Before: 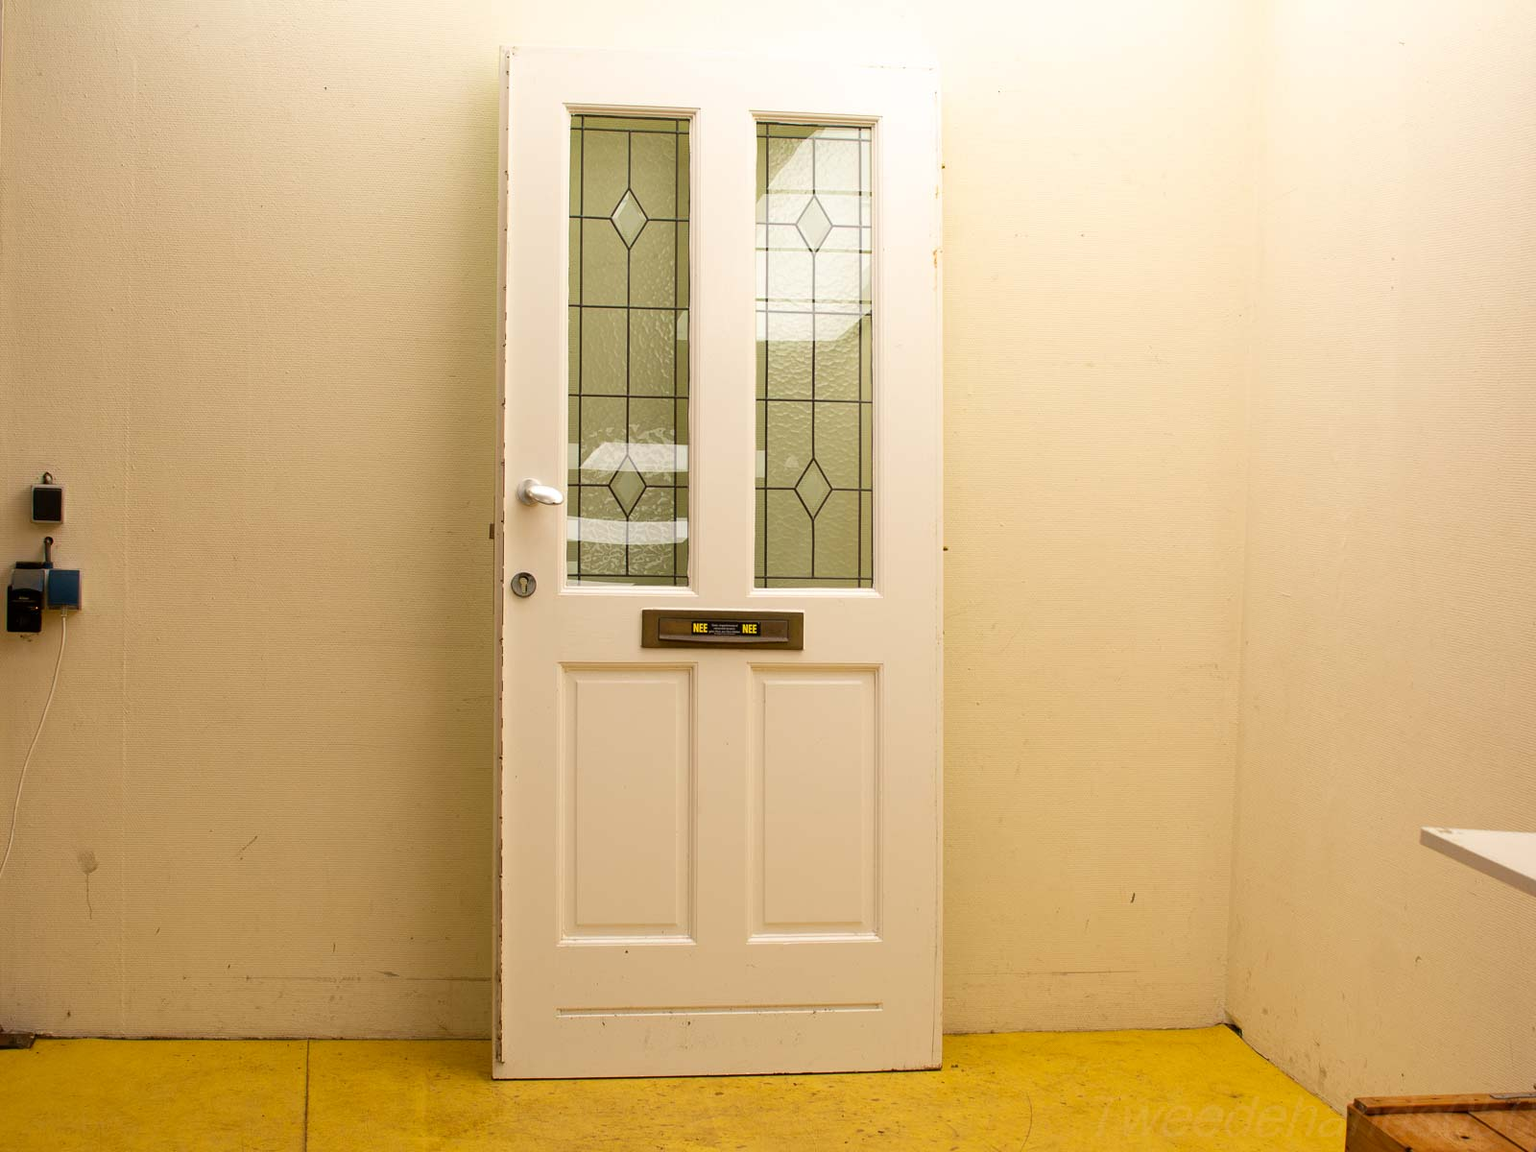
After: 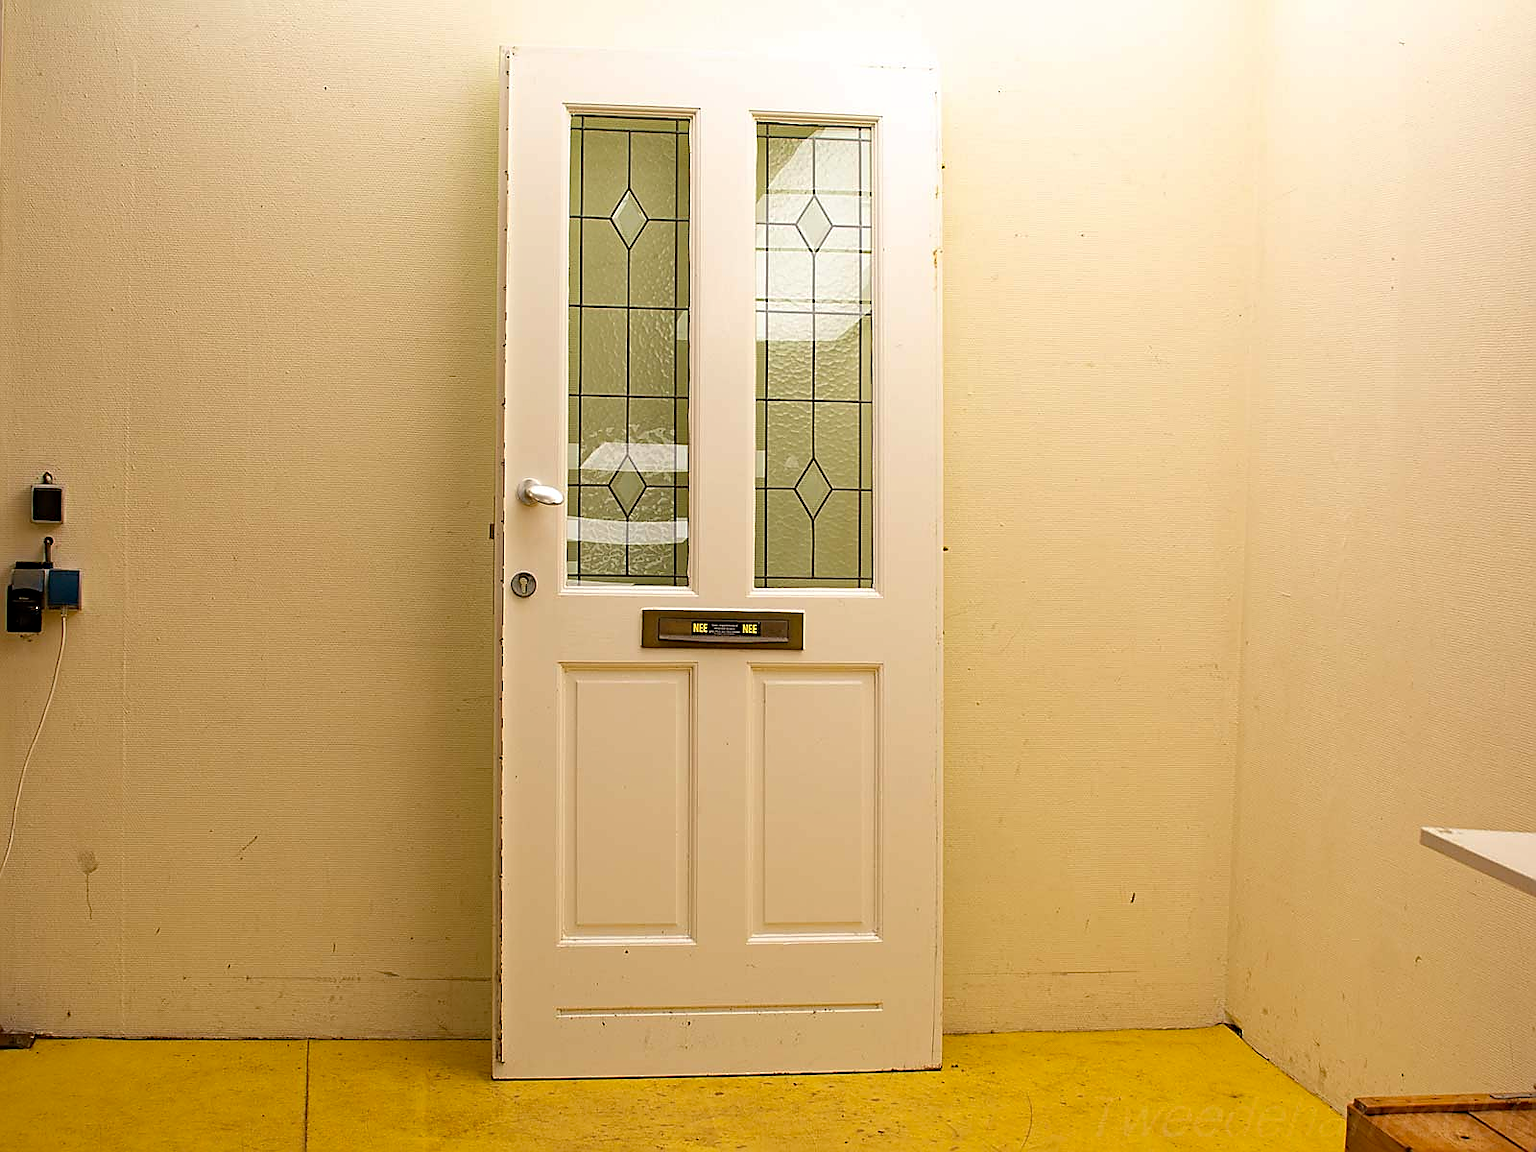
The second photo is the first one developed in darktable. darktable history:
haze removal: strength 0.298, distance 0.245, compatibility mode true, adaptive false
sharpen: radius 1.371, amount 1.247, threshold 0.835
